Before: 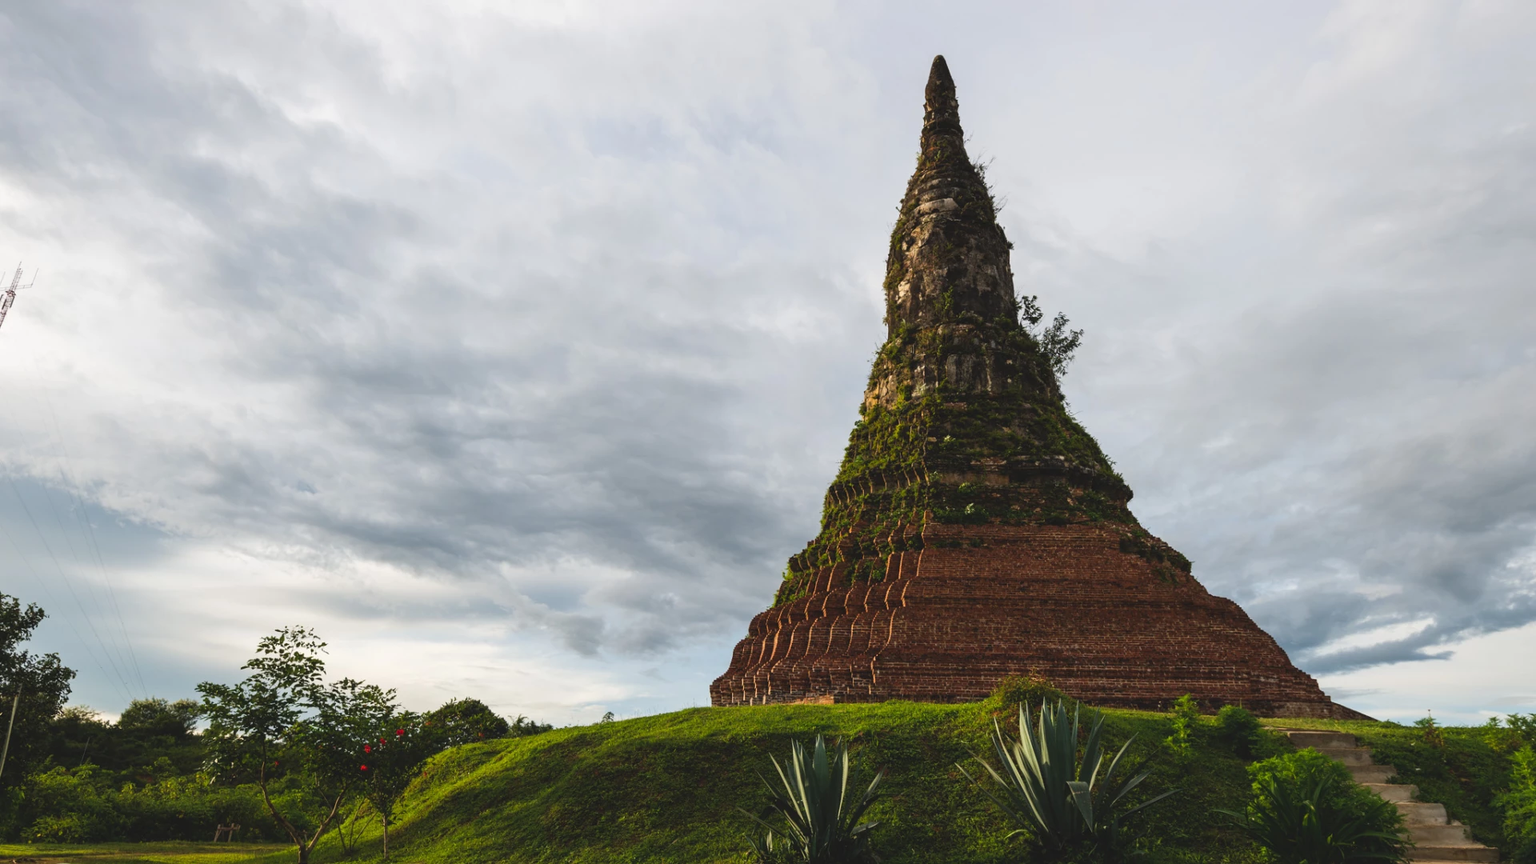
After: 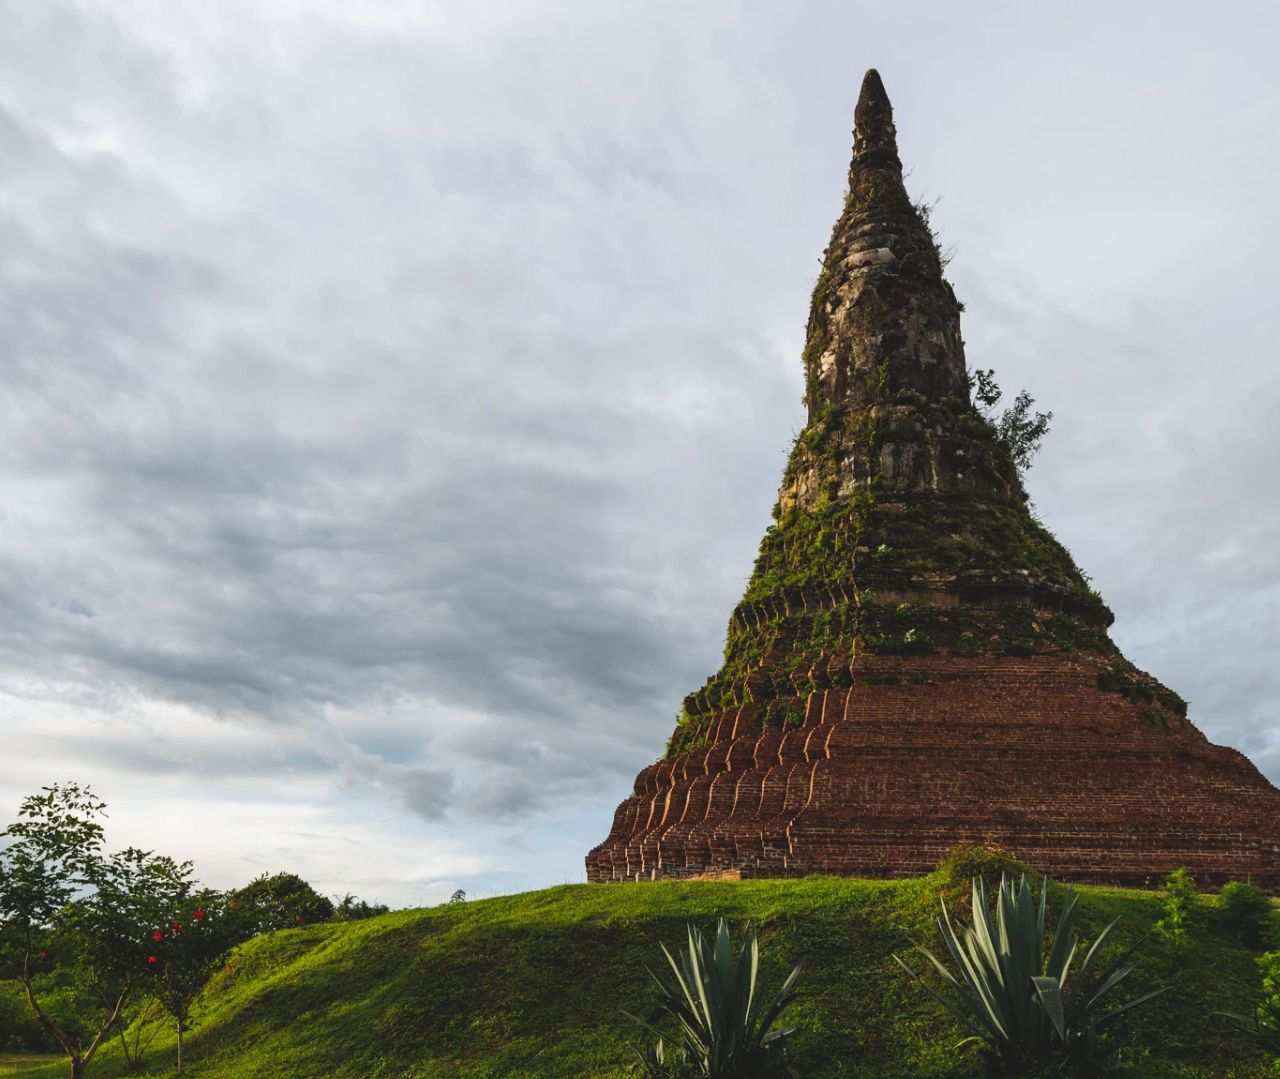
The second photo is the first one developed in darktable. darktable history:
crop and rotate: left 15.754%, right 17.579%
white balance: red 0.988, blue 1.017
